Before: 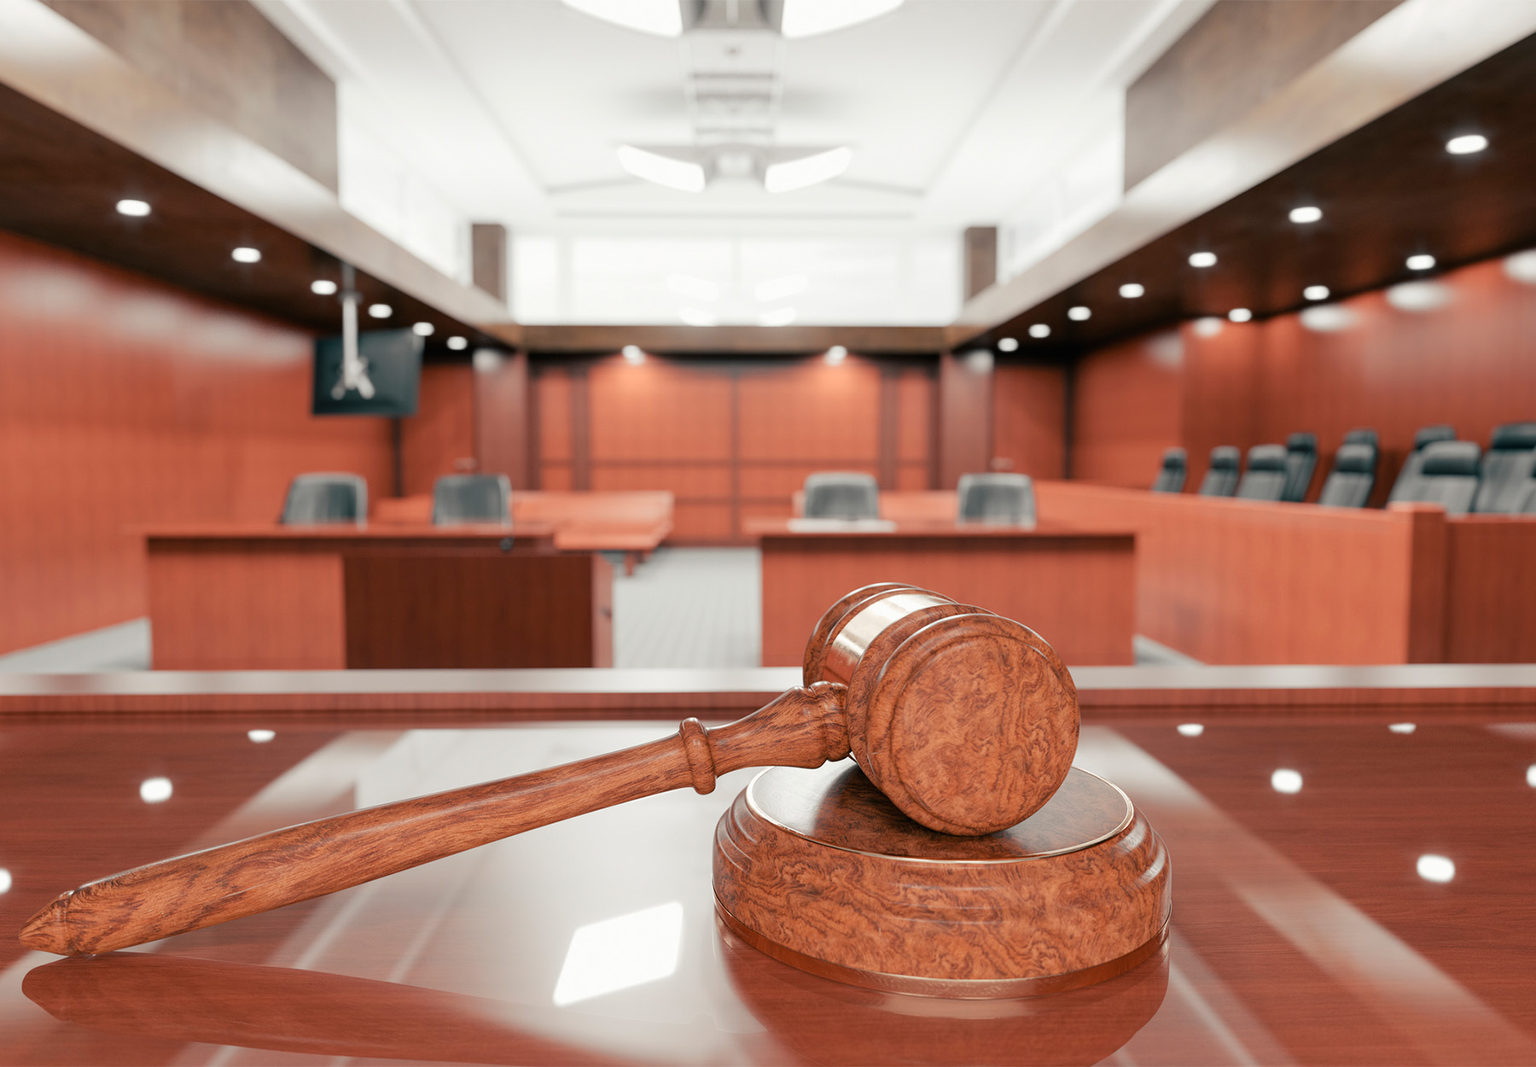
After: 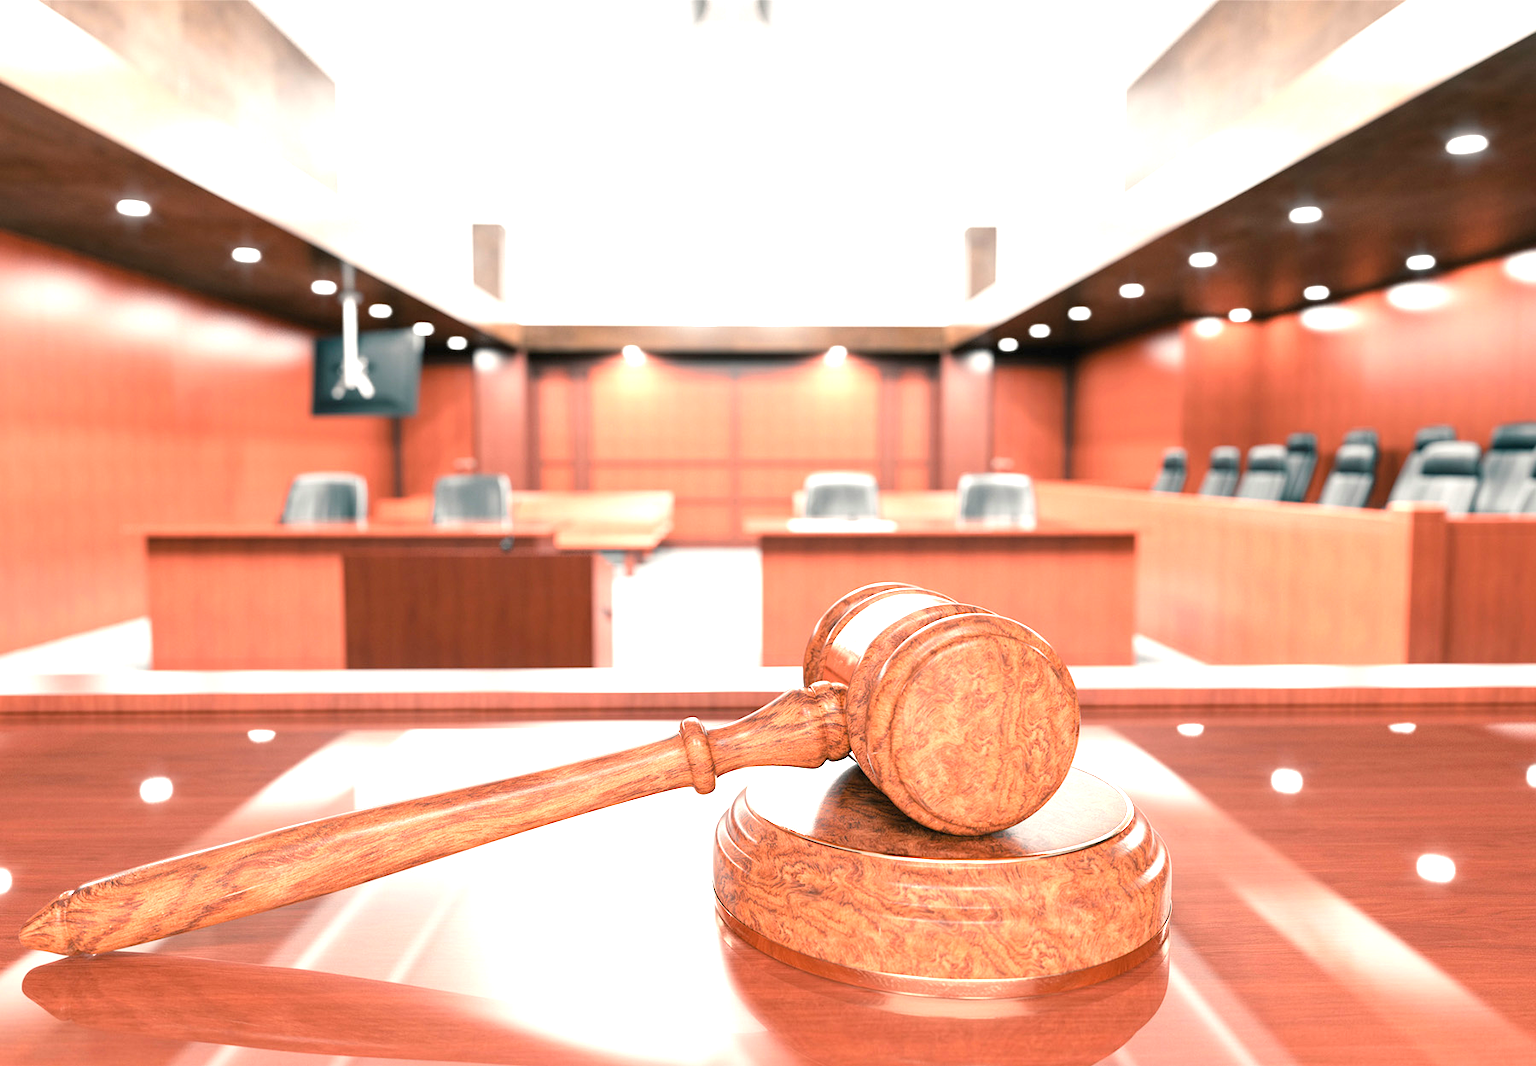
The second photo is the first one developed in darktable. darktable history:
color correction: saturation 0.98
exposure: exposure 1.5 EV, compensate highlight preservation false
